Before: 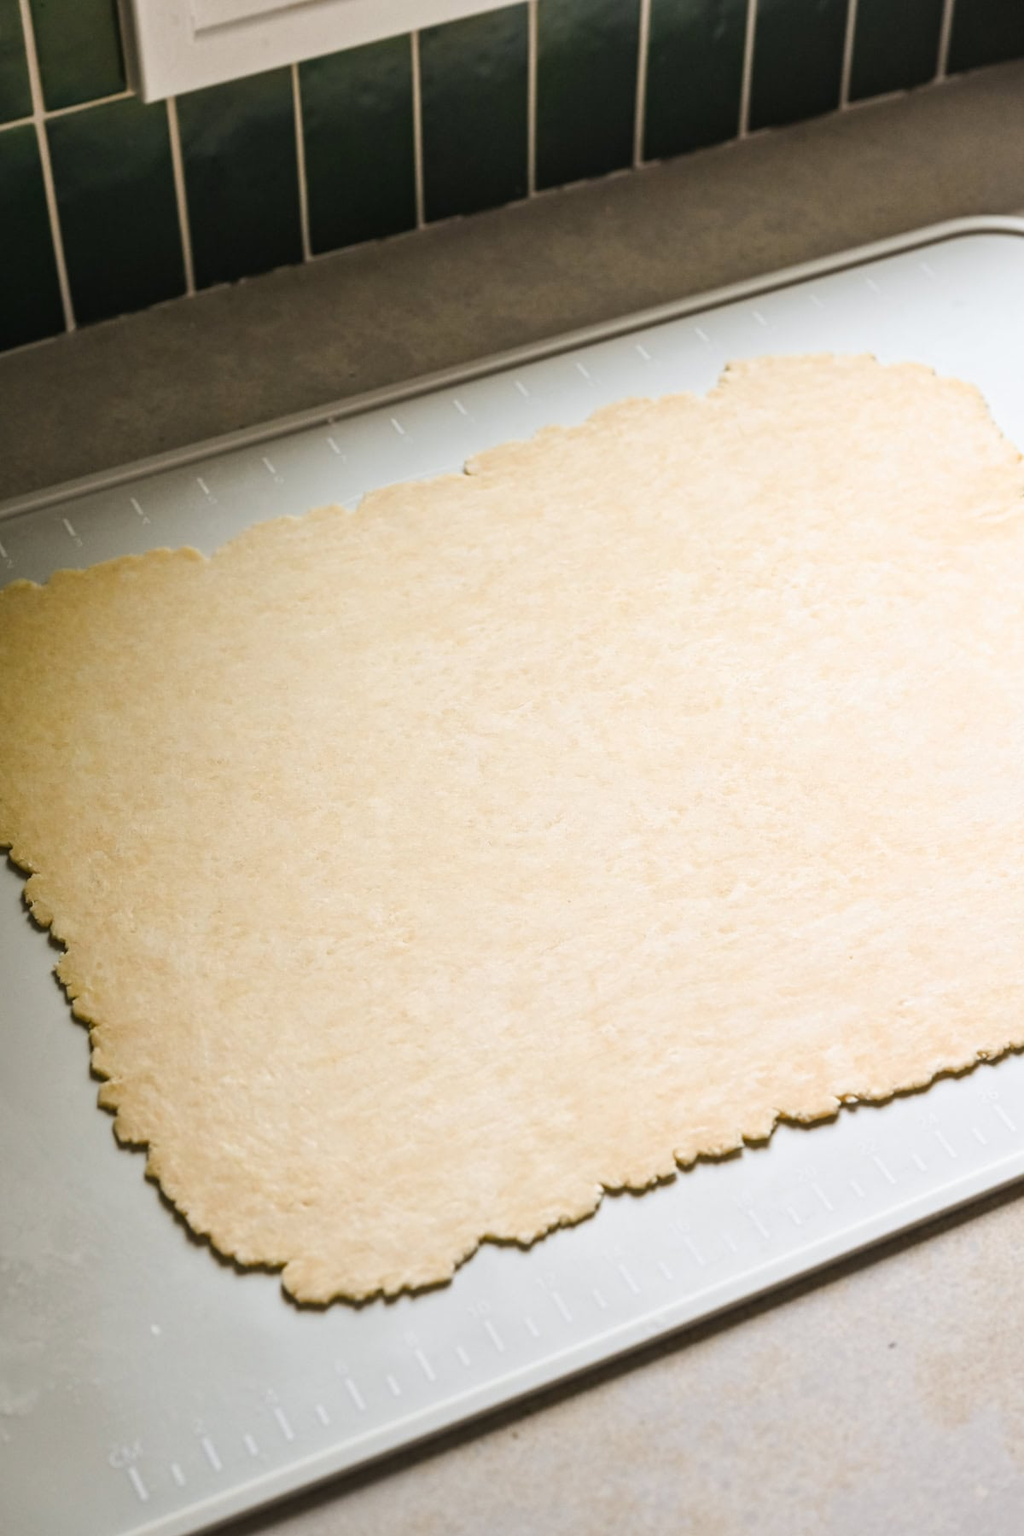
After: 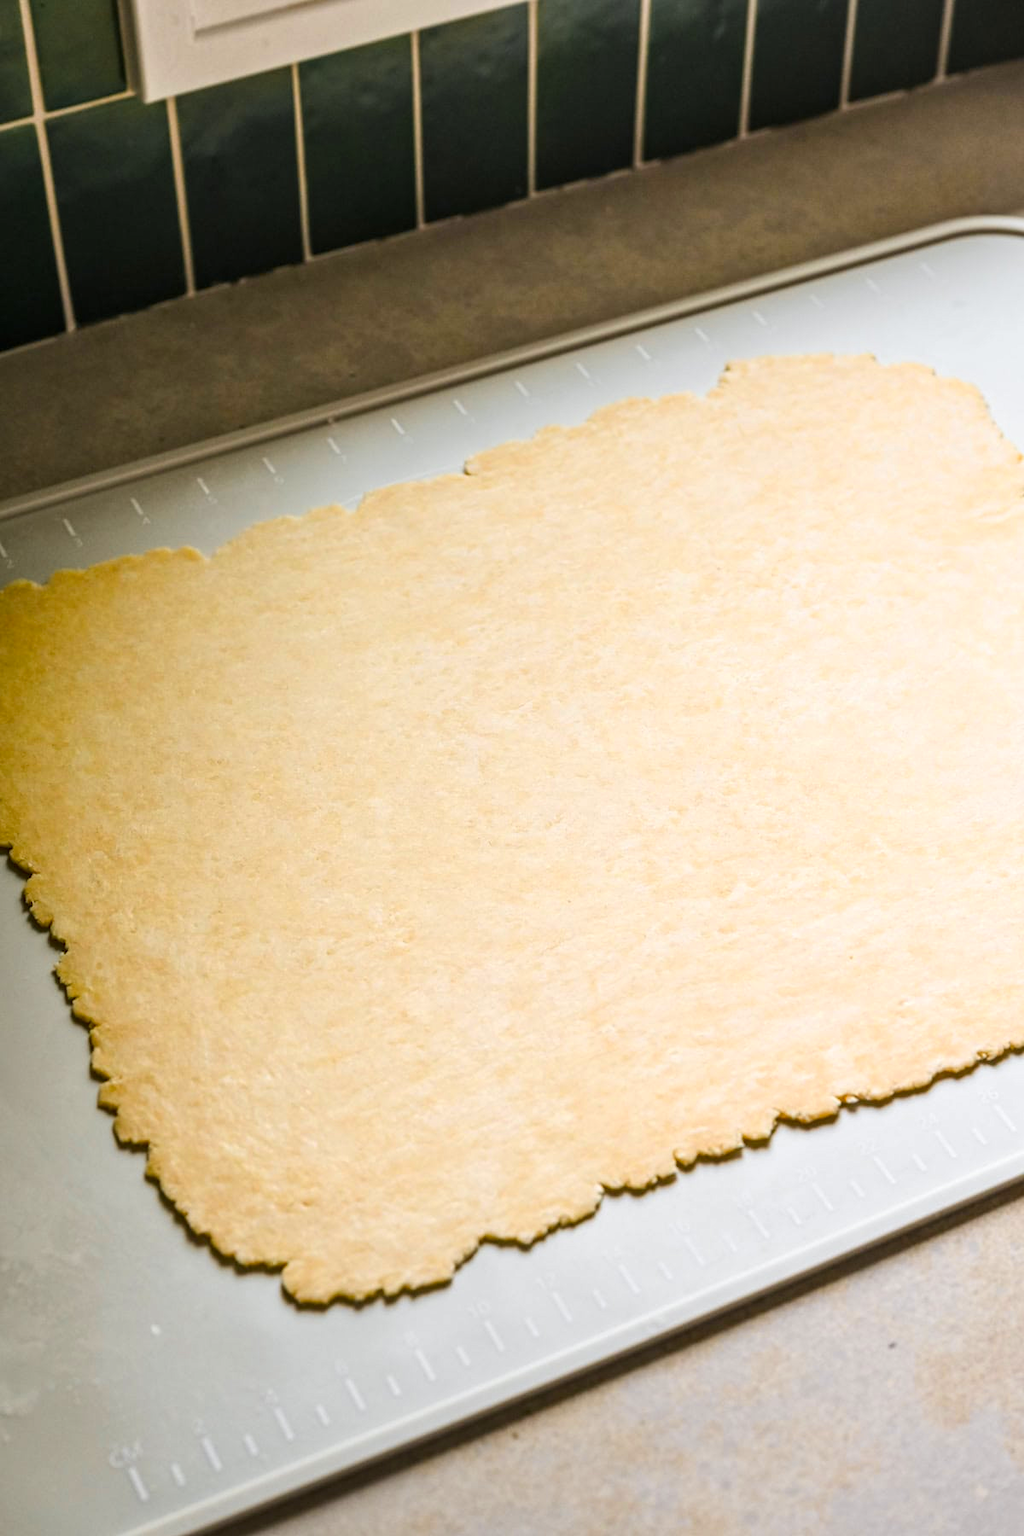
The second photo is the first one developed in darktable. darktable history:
local contrast: on, module defaults
color zones: curves: ch0 [(0.224, 0.526) (0.75, 0.5)]; ch1 [(0.055, 0.526) (0.224, 0.761) (0.377, 0.526) (0.75, 0.5)]
exposure: compensate highlight preservation false
